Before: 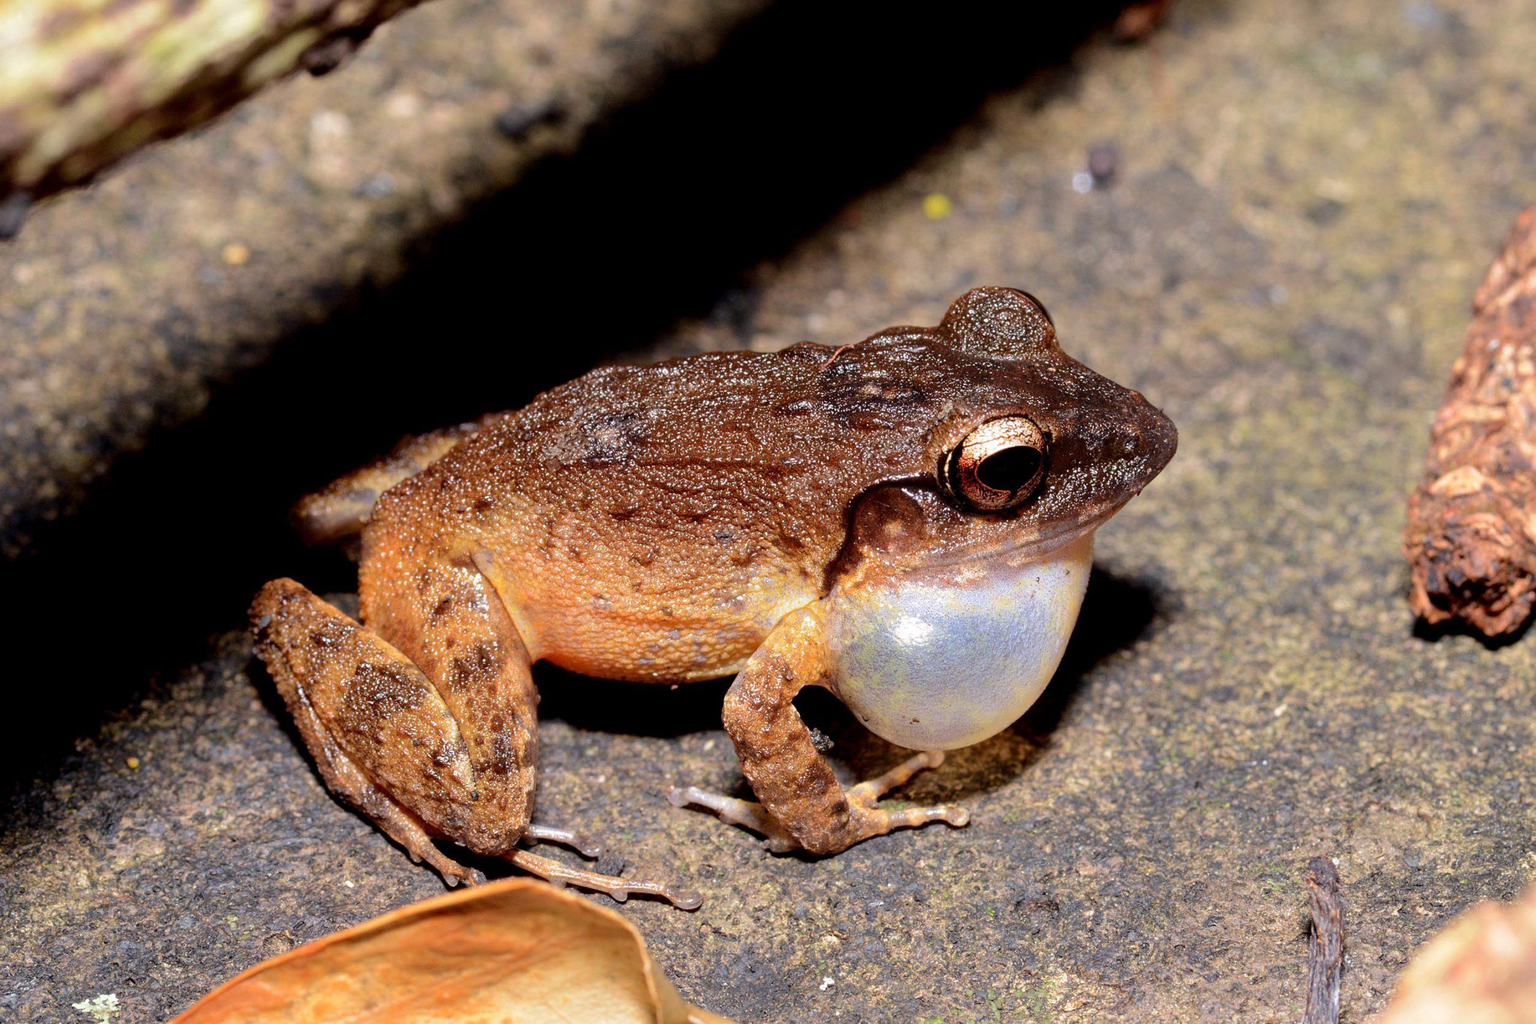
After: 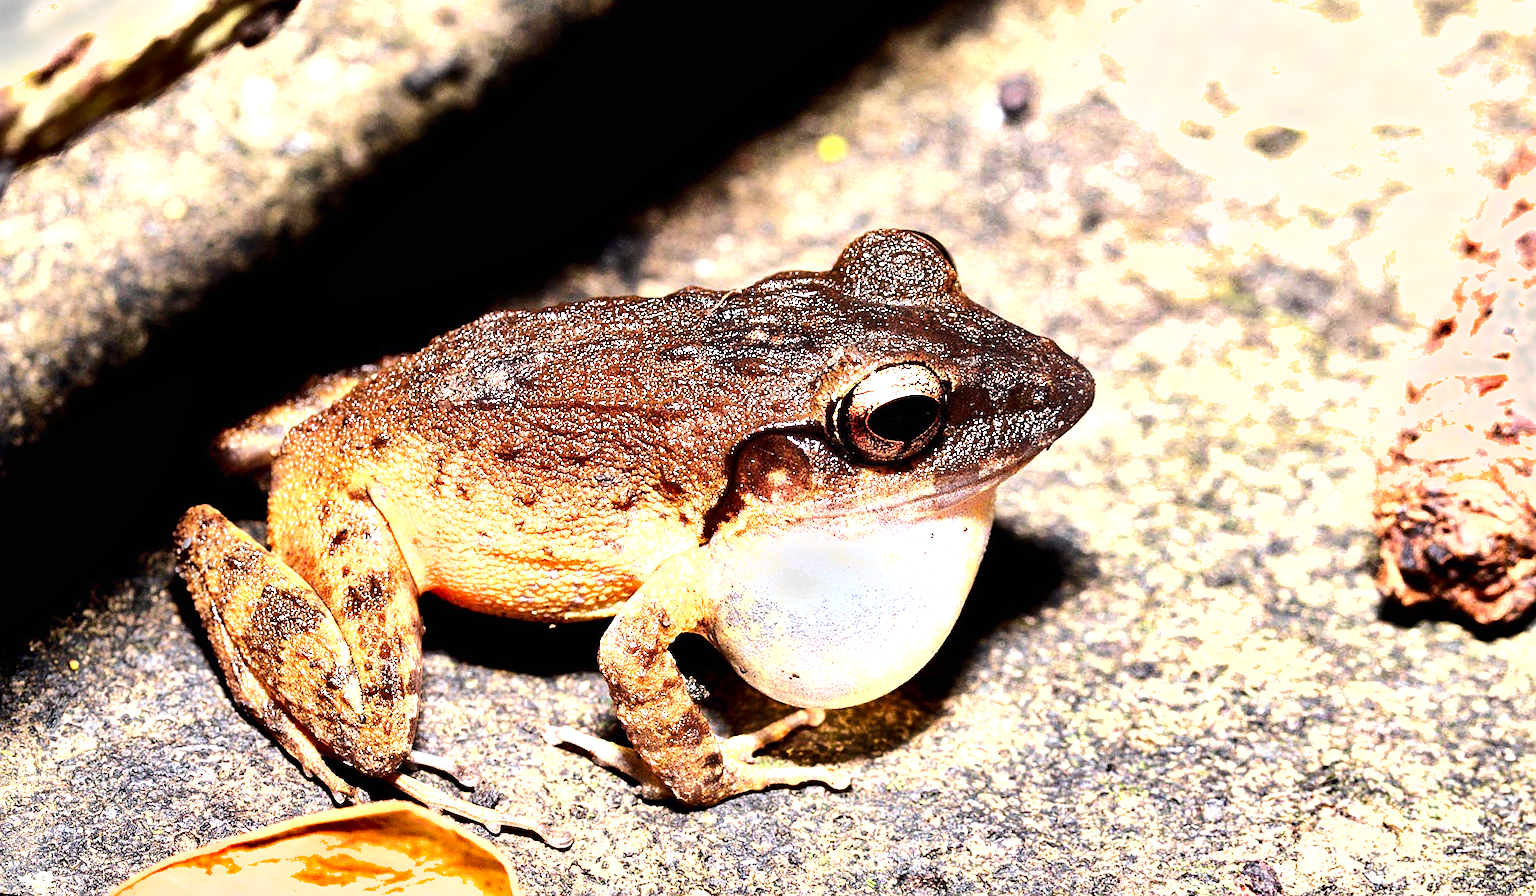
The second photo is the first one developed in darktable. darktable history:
rotate and perspective: rotation 1.69°, lens shift (vertical) -0.023, lens shift (horizontal) -0.291, crop left 0.025, crop right 0.988, crop top 0.092, crop bottom 0.842
tone equalizer: -8 EV -0.75 EV, -7 EV -0.7 EV, -6 EV -0.6 EV, -5 EV -0.4 EV, -3 EV 0.4 EV, -2 EV 0.6 EV, -1 EV 0.7 EV, +0 EV 0.75 EV, edges refinement/feathering 500, mask exposure compensation -1.57 EV, preserve details no
sharpen: on, module defaults
exposure: black level correction 0, exposure 1.1 EV, compensate highlight preservation false
shadows and highlights: shadows color adjustment 97.66%, soften with gaussian
